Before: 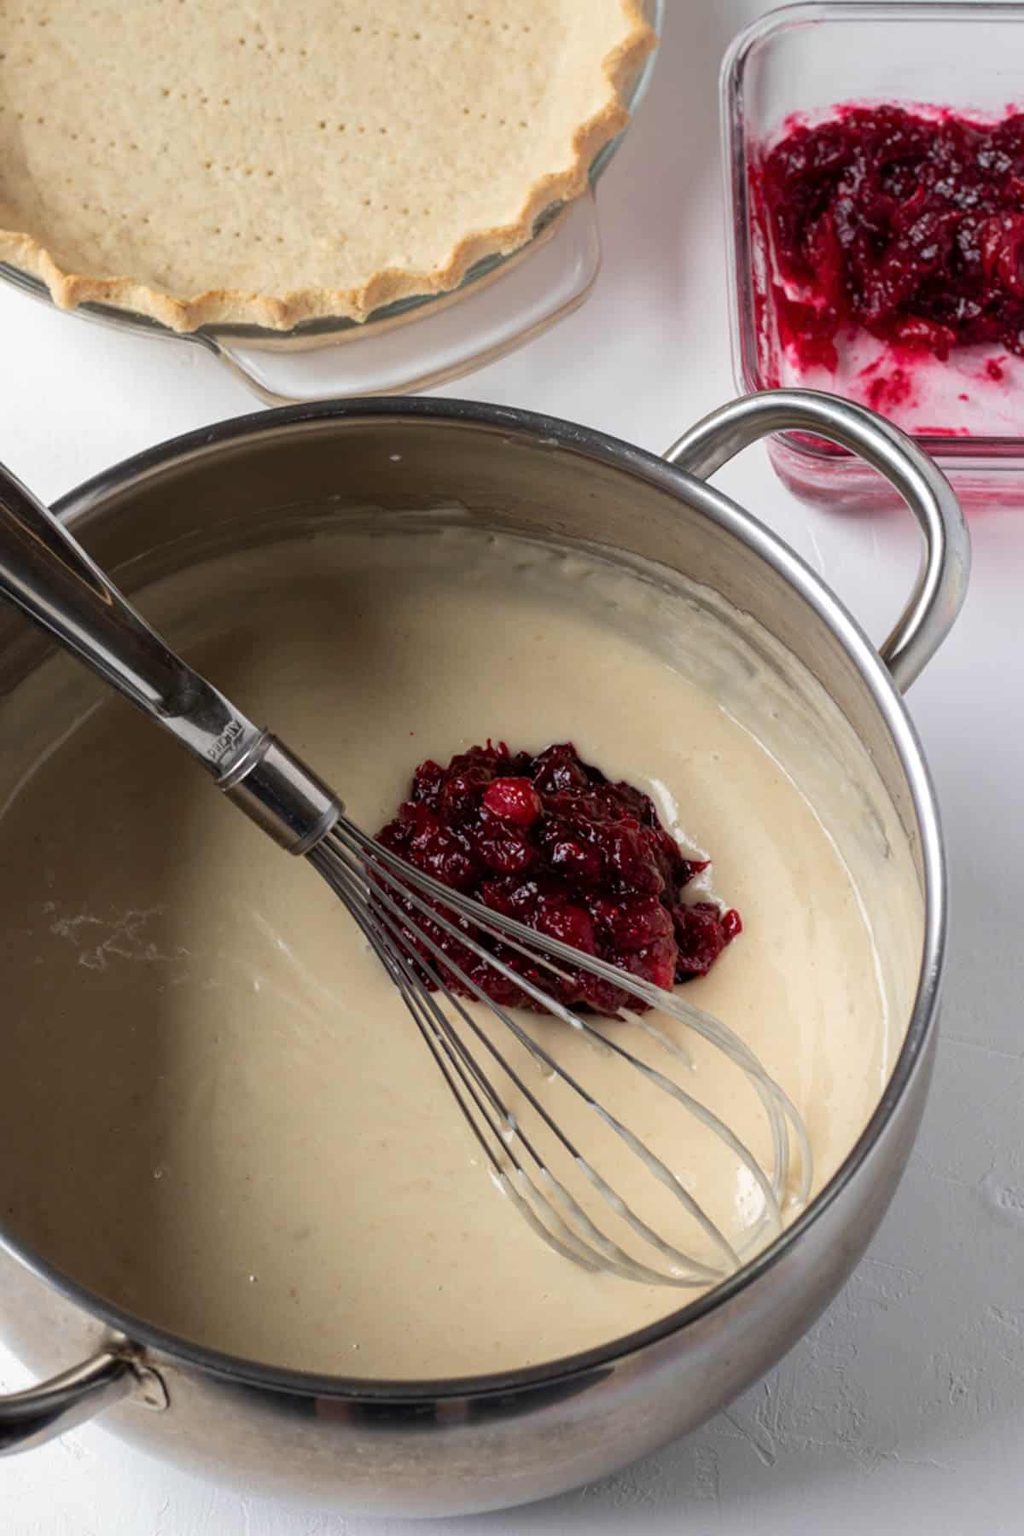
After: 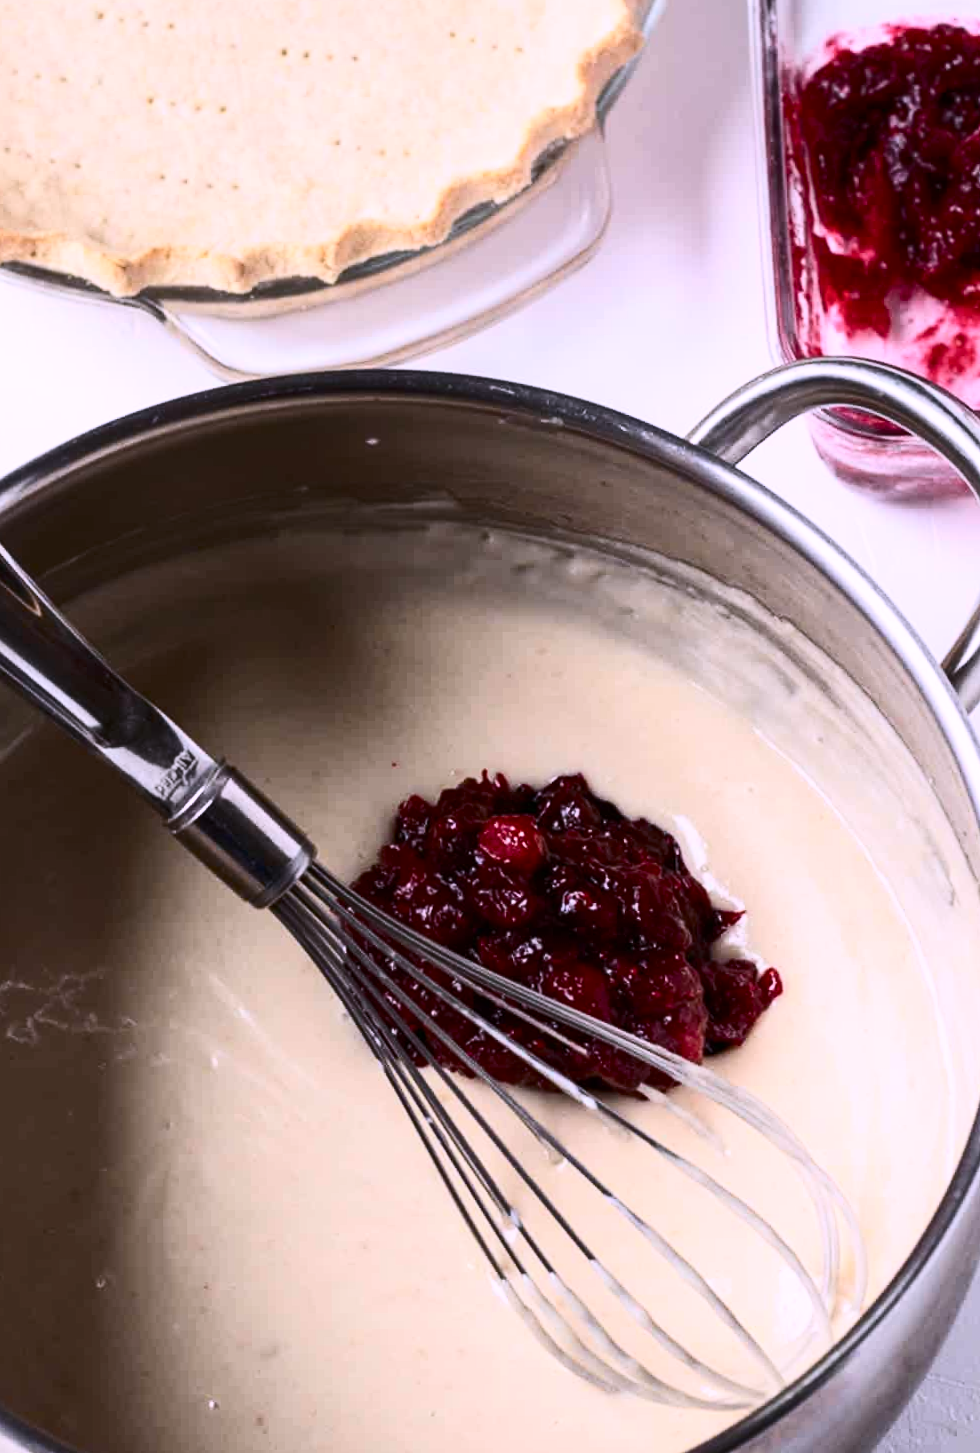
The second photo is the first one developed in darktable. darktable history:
white balance: red 1.042, blue 1.17
rotate and perspective: rotation -0.45°, automatic cropping original format, crop left 0.008, crop right 0.992, crop top 0.012, crop bottom 0.988
crop and rotate: left 7.196%, top 4.574%, right 10.605%, bottom 13.178%
contrast brightness saturation: contrast 0.39, brightness 0.1
